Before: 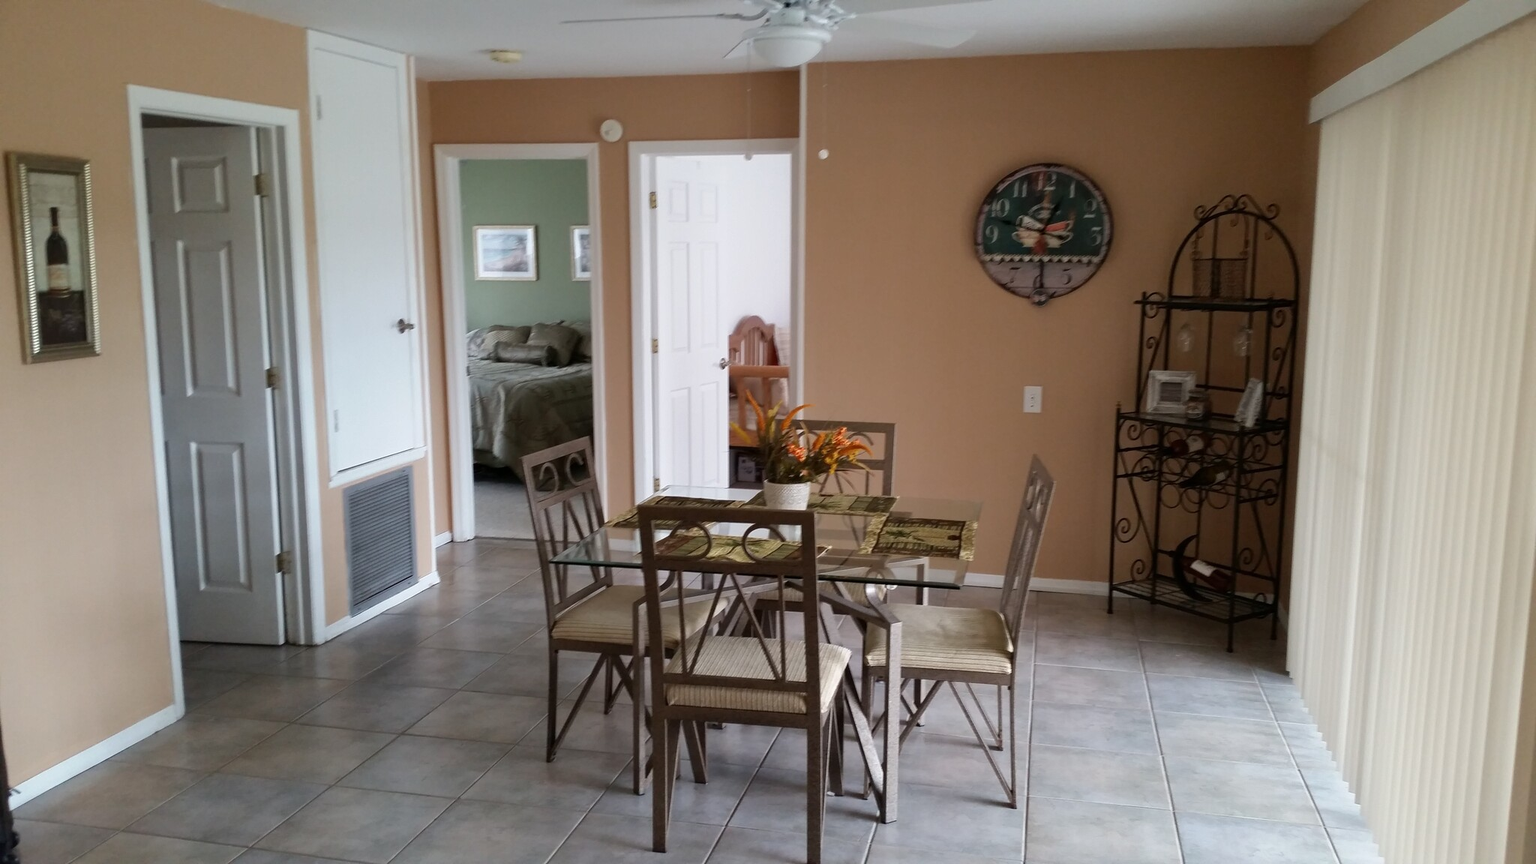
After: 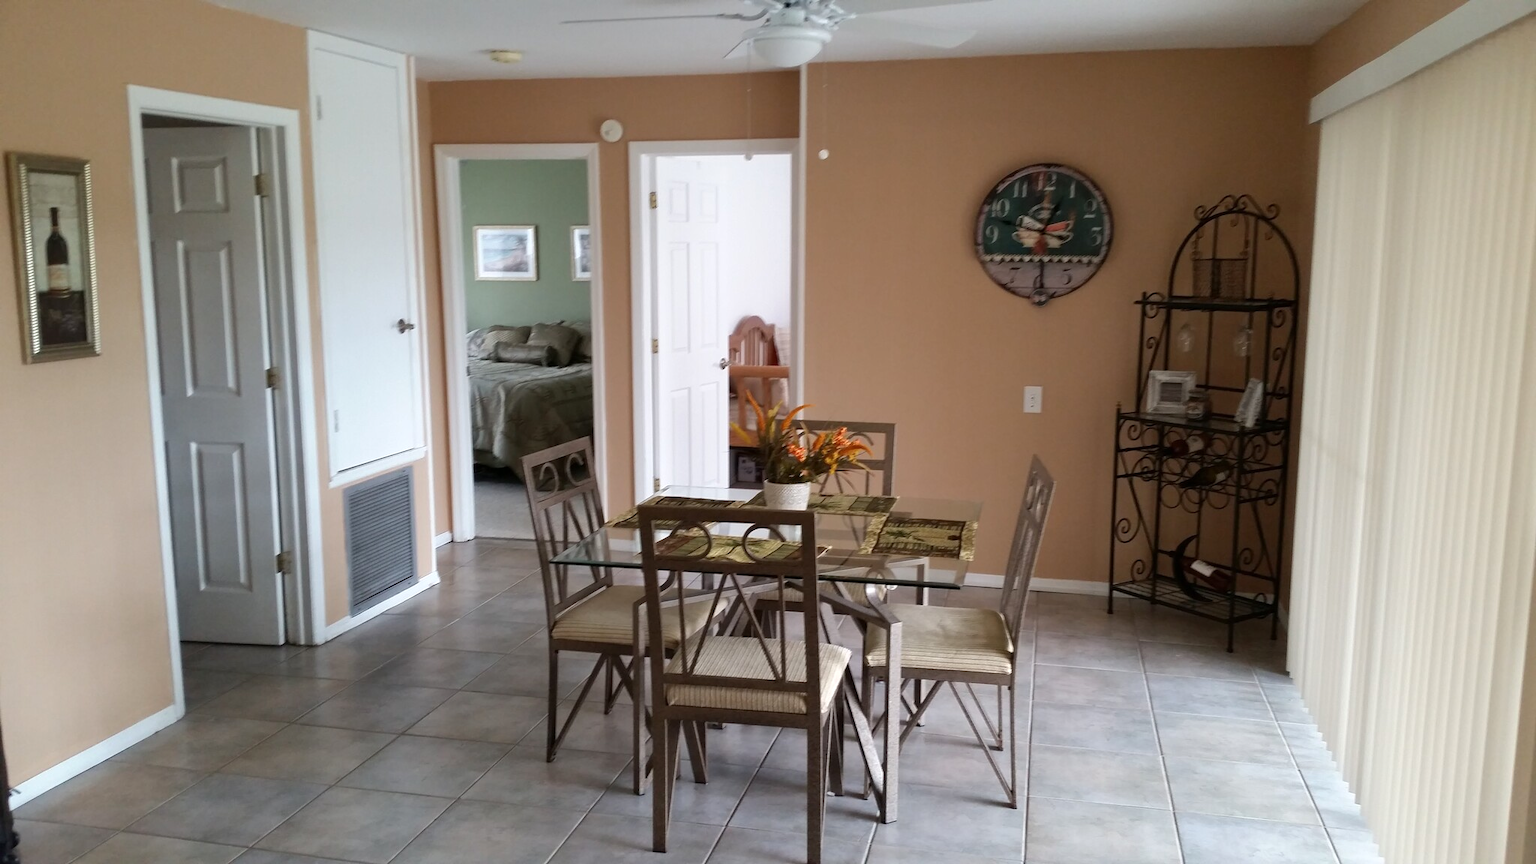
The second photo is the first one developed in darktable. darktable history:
exposure: exposure 0.197 EV, compensate highlight preservation false
